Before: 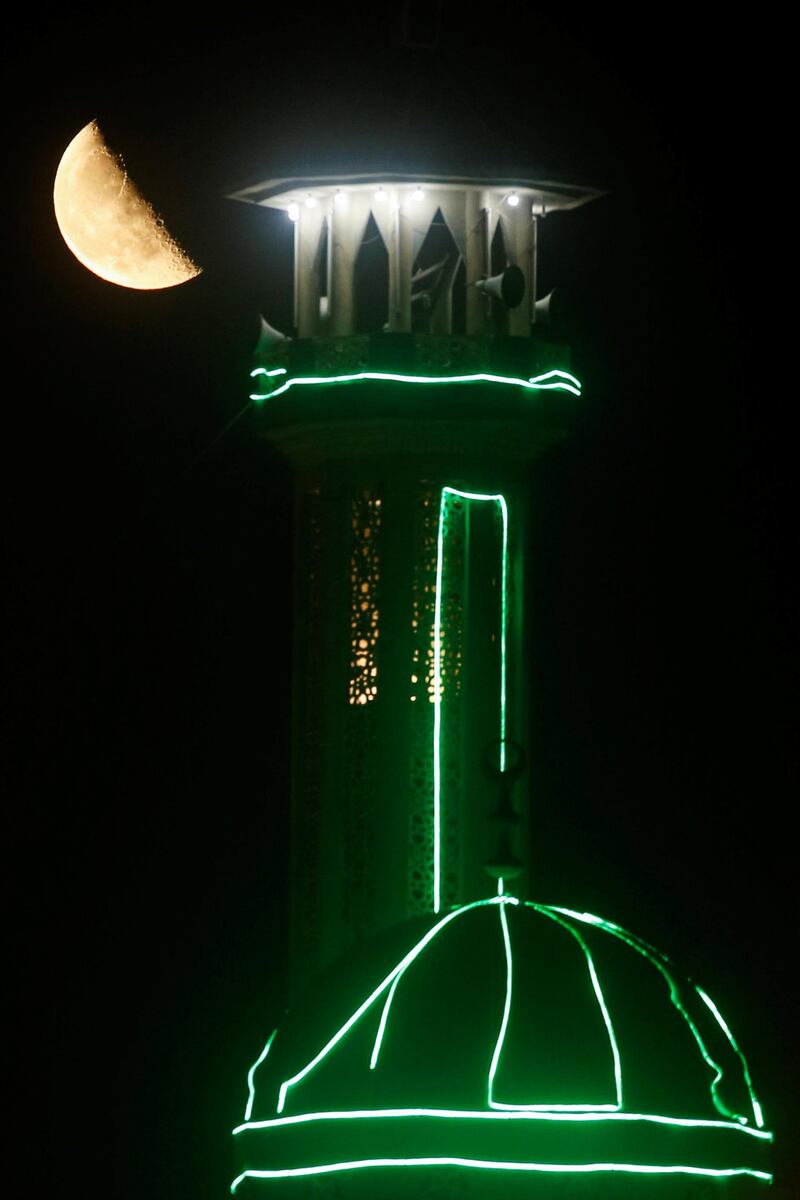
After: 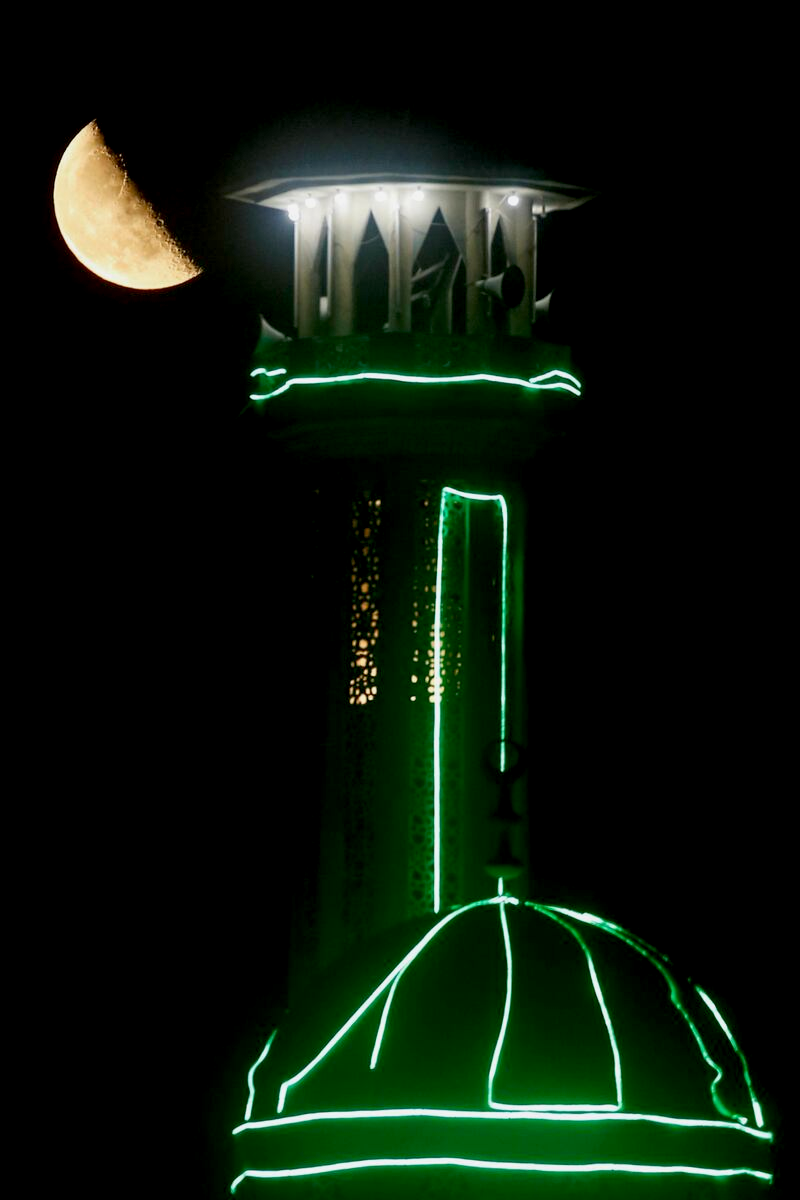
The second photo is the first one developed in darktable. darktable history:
exposure: black level correction 0.009, exposure -0.16 EV, compensate highlight preservation false
